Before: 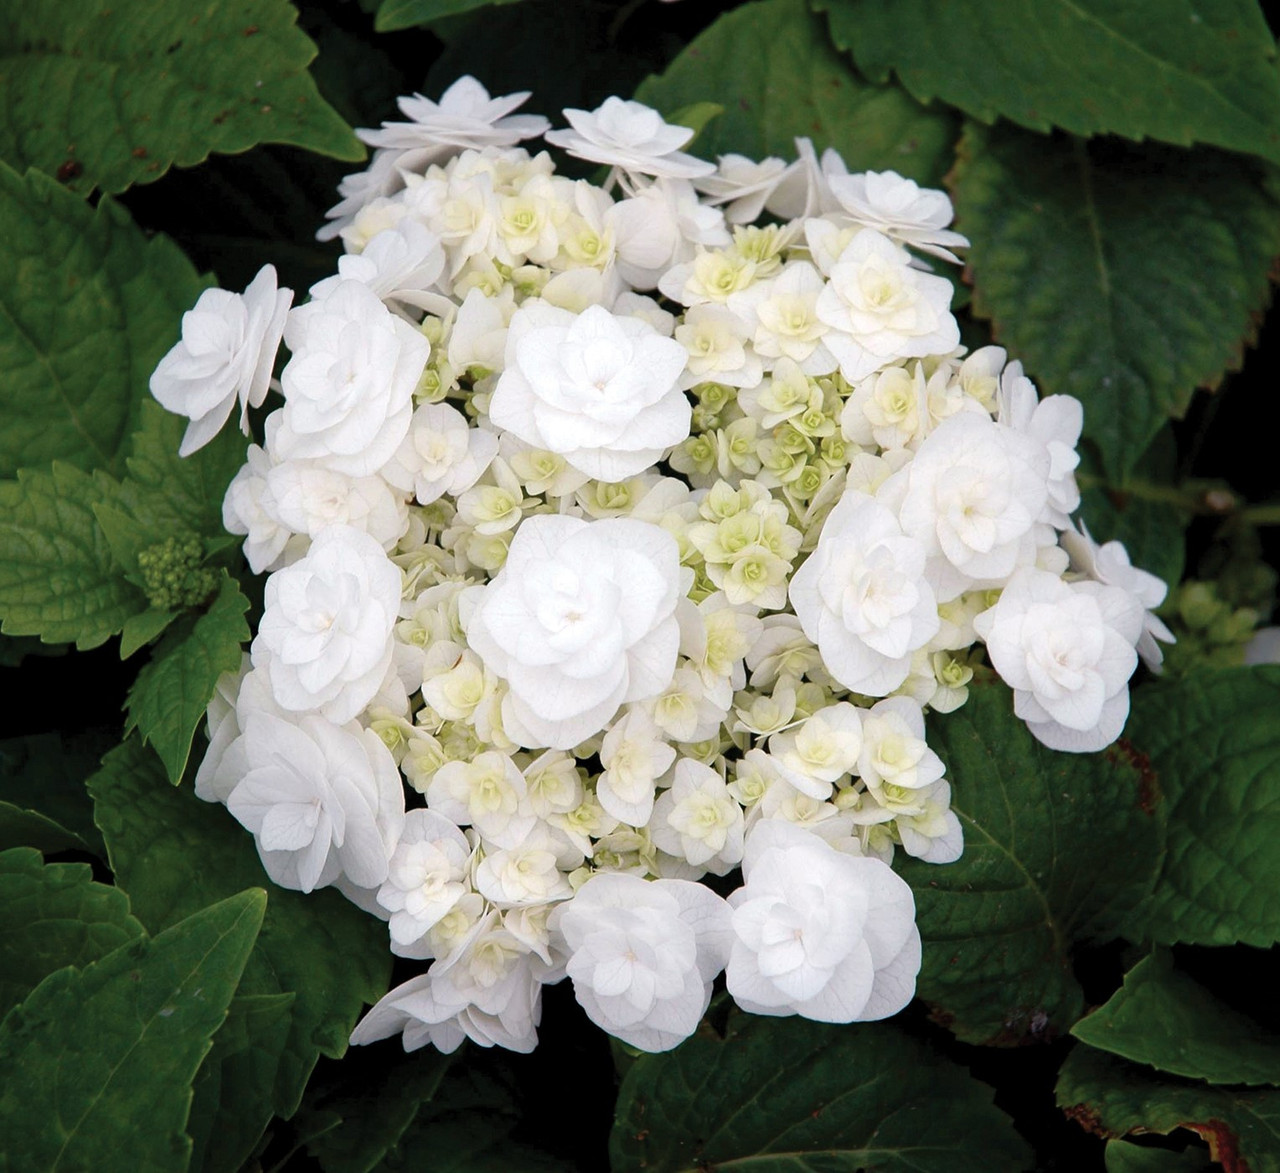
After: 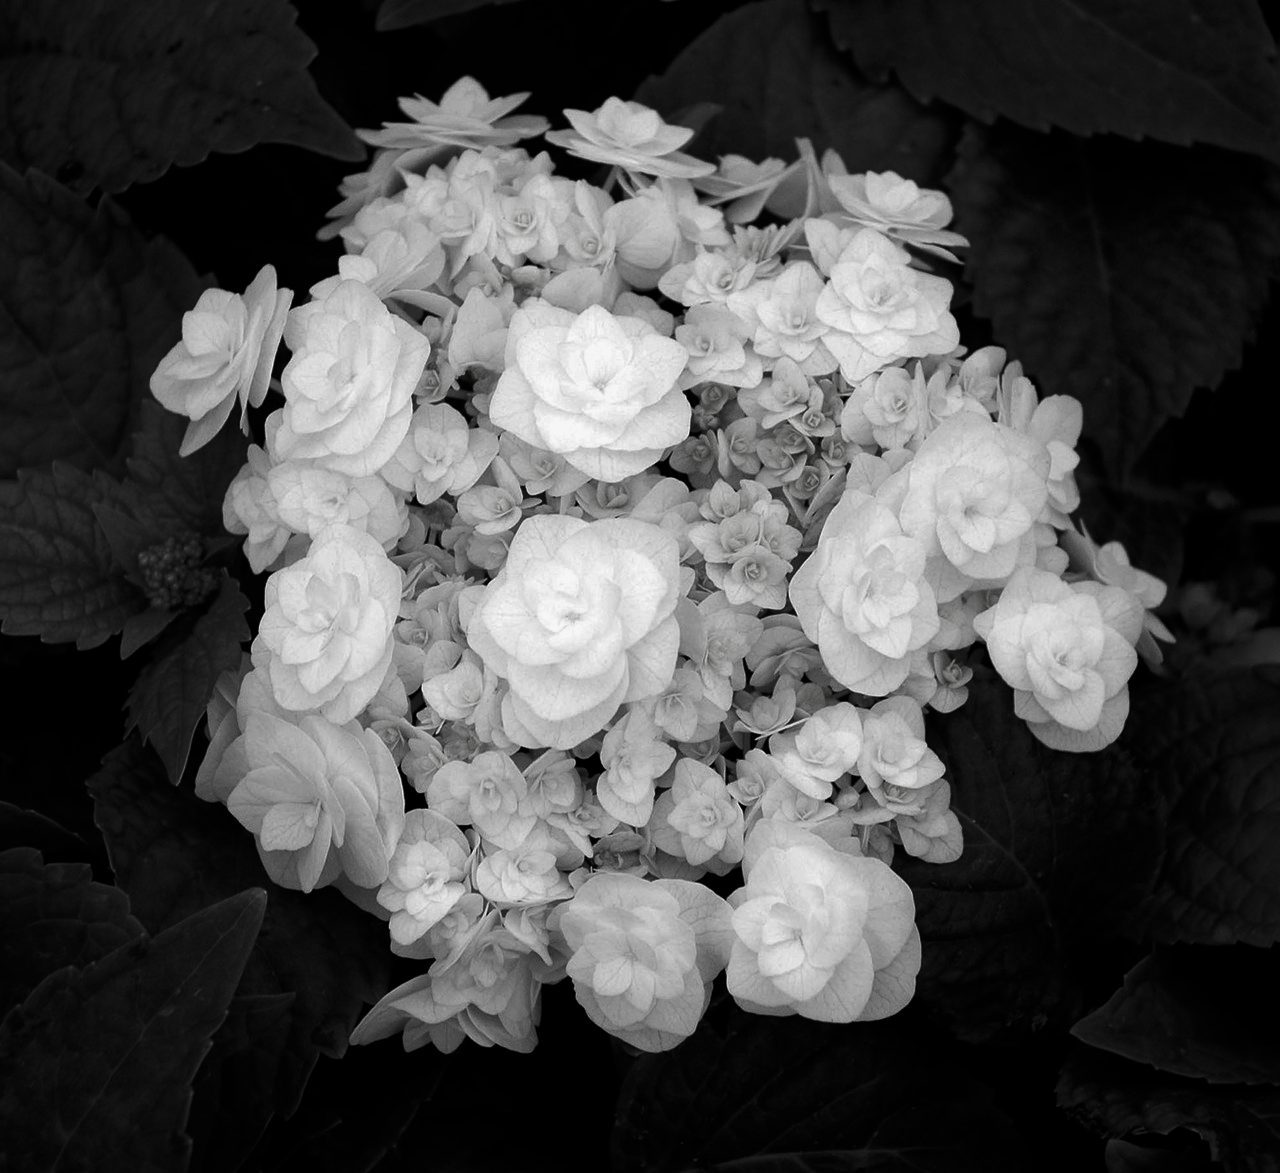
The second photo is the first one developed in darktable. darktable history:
contrast brightness saturation: contrast -0.029, brightness -0.573, saturation -0.992
